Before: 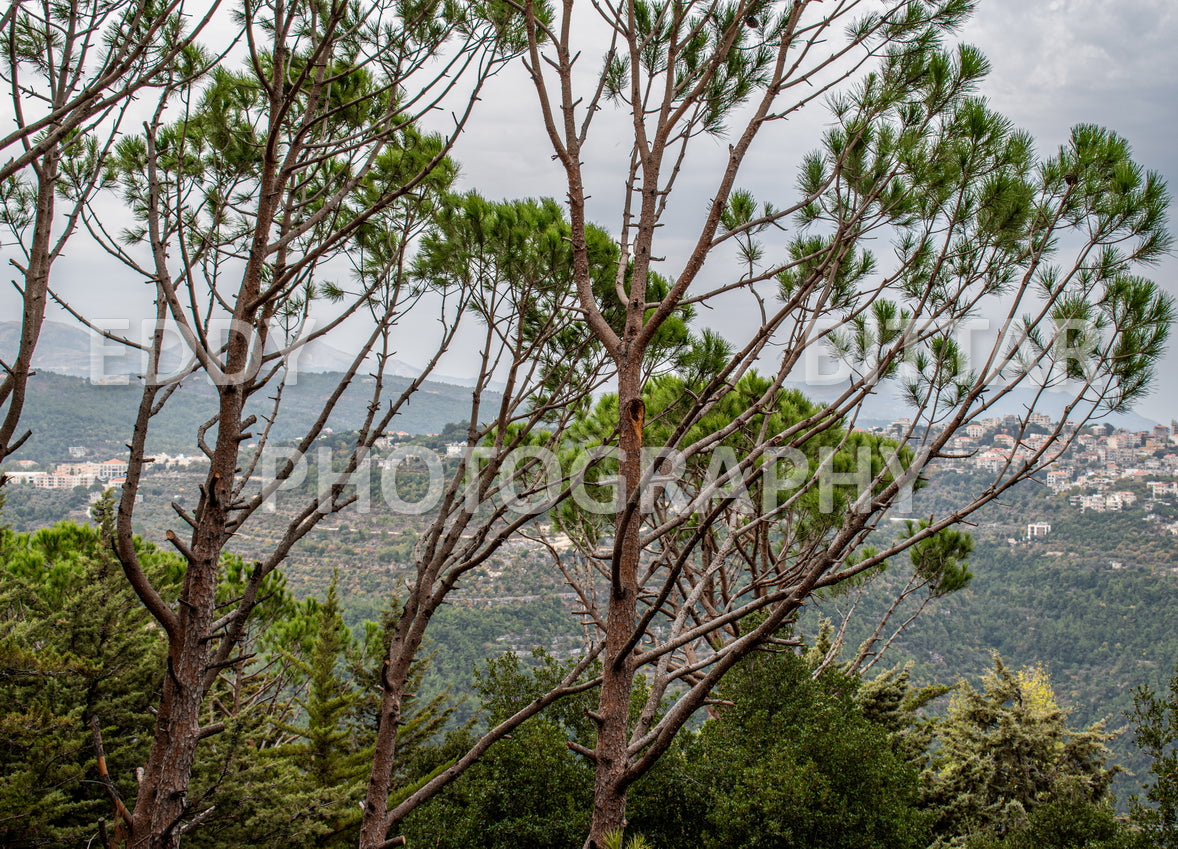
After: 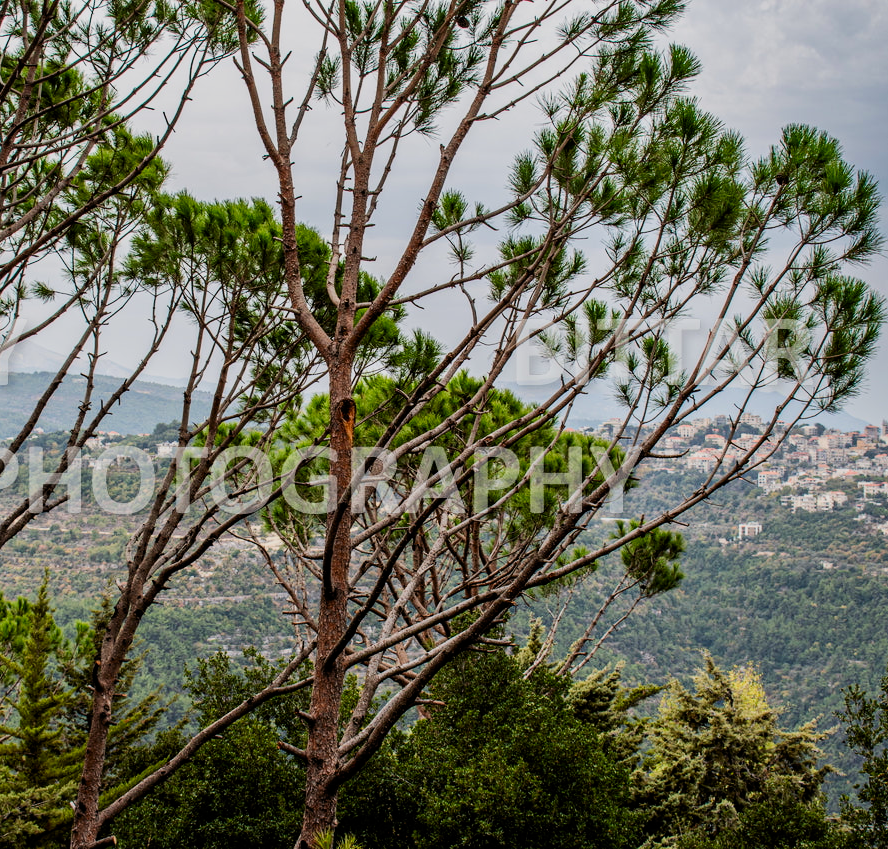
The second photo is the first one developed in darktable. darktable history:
filmic rgb: black relative exposure -7.65 EV, white relative exposure 4.56 EV, hardness 3.61, color science v4 (2020)
crop and rotate: left 24.585%
contrast brightness saturation: contrast 0.17, saturation 0.318
shadows and highlights: shadows 12.42, white point adjustment 1.27, soften with gaussian
